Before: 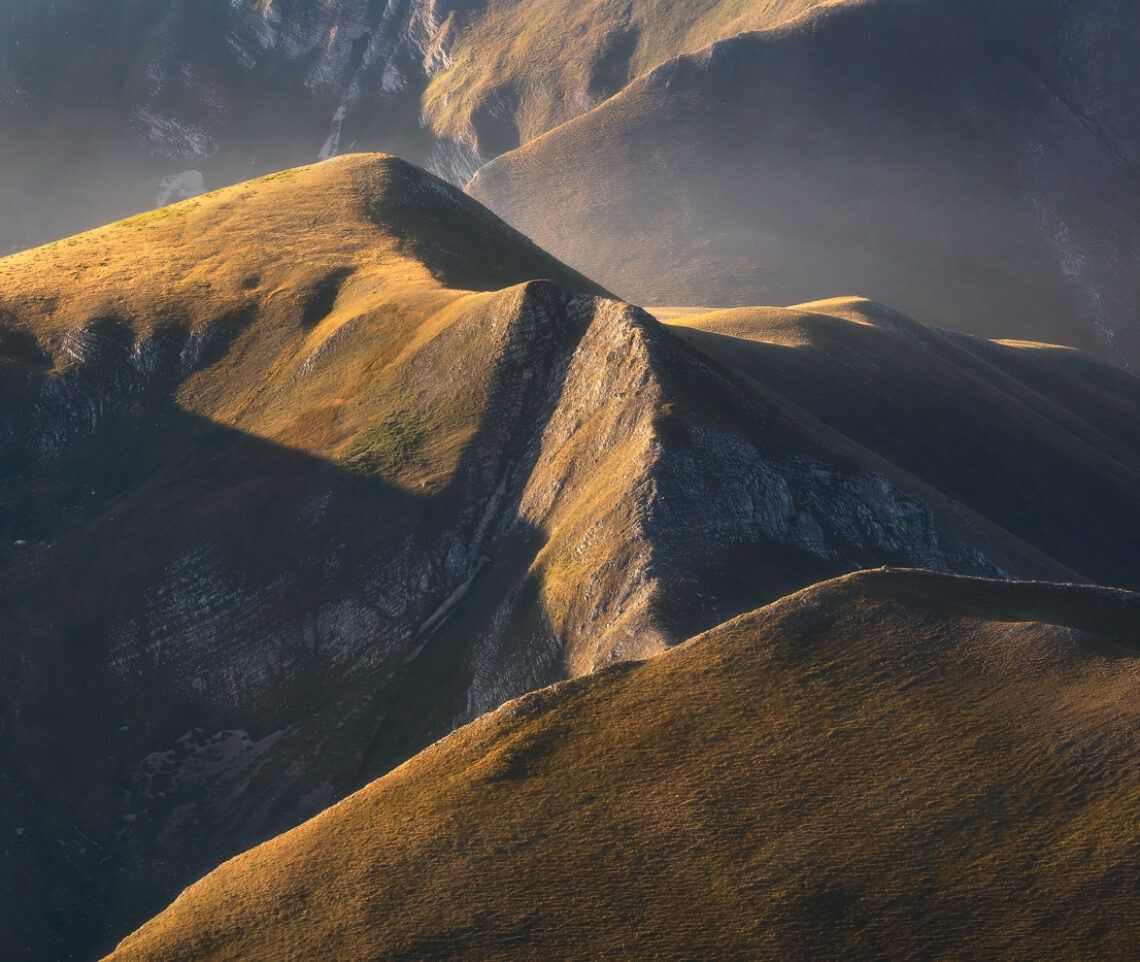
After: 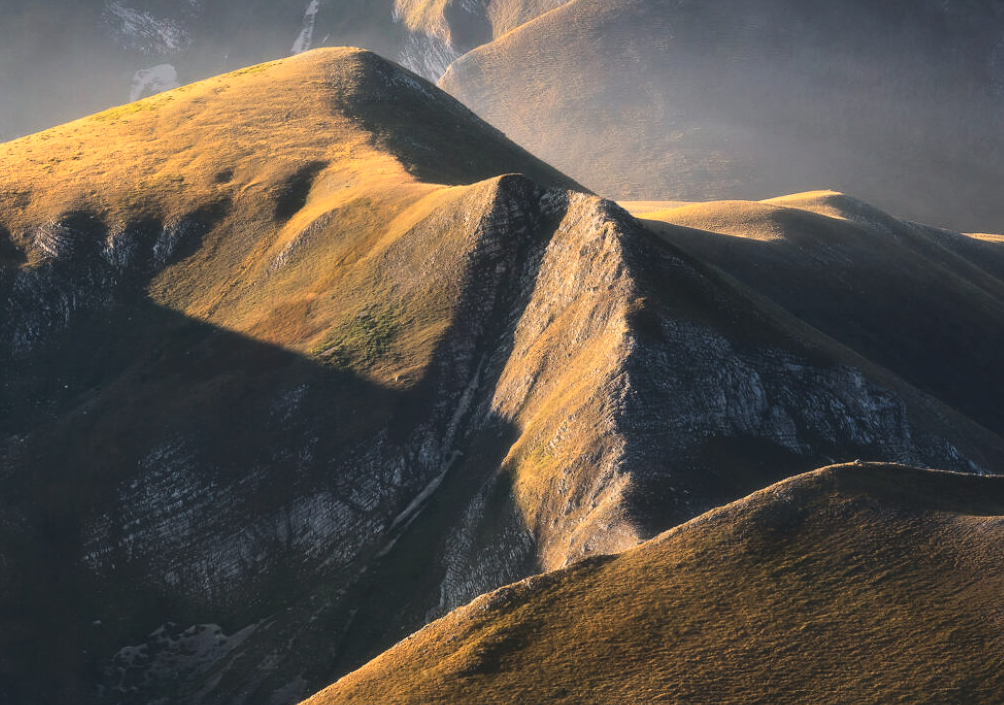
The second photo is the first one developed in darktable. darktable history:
crop and rotate: left 2.4%, top 11.047%, right 9.505%, bottom 15.597%
contrast brightness saturation: contrast 0.052, brightness 0.061, saturation 0.009
tone curve: curves: ch0 [(0, 0) (0.003, 0.018) (0.011, 0.019) (0.025, 0.024) (0.044, 0.037) (0.069, 0.053) (0.1, 0.075) (0.136, 0.105) (0.177, 0.136) (0.224, 0.179) (0.277, 0.244) (0.335, 0.319) (0.399, 0.4) (0.468, 0.495) (0.543, 0.58) (0.623, 0.671) (0.709, 0.757) (0.801, 0.838) (0.898, 0.913) (1, 1)], color space Lab, linked channels, preserve colors none
